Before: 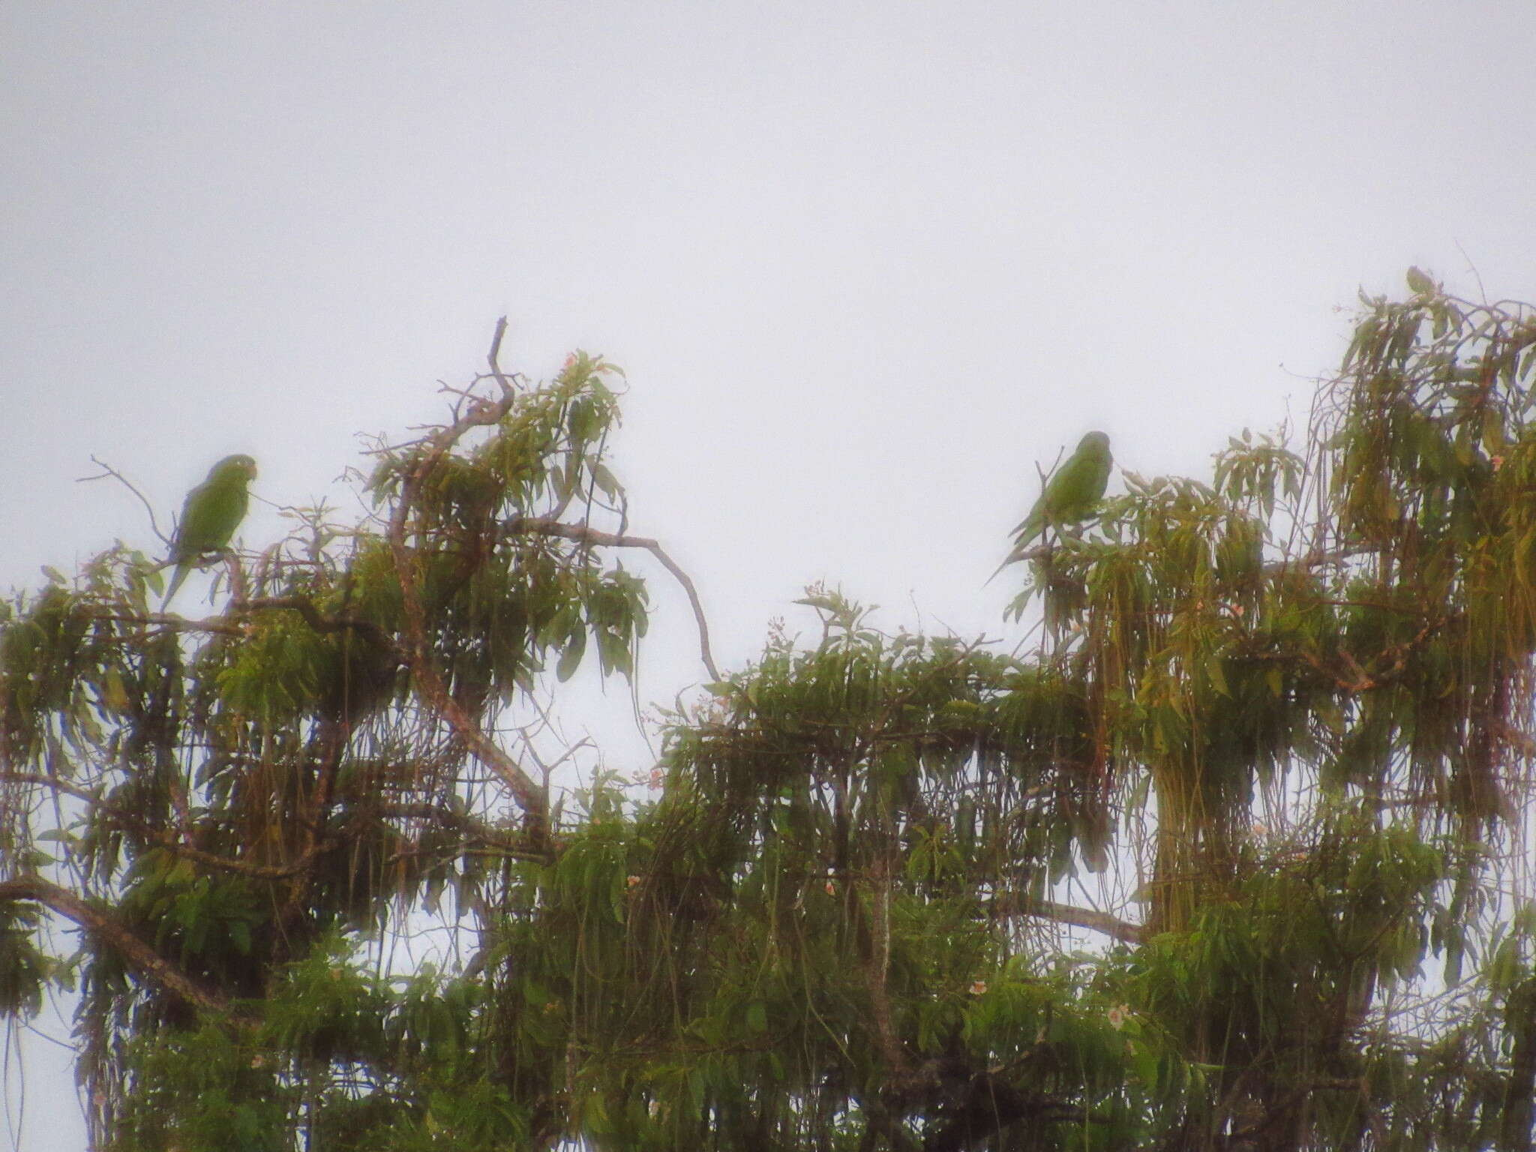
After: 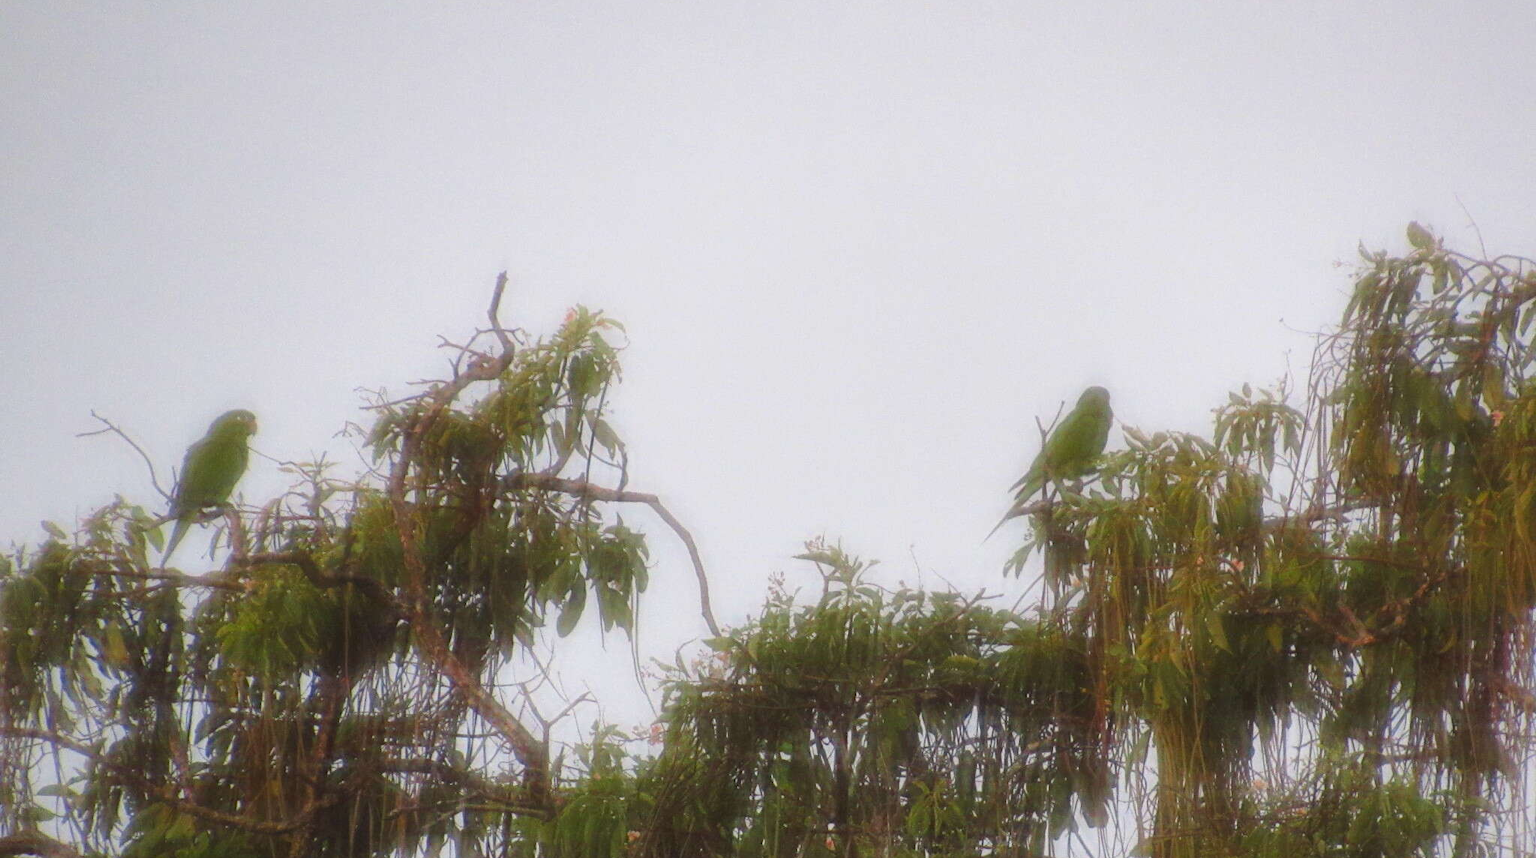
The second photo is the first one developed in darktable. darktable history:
crop: top 3.923%, bottom 21.55%
